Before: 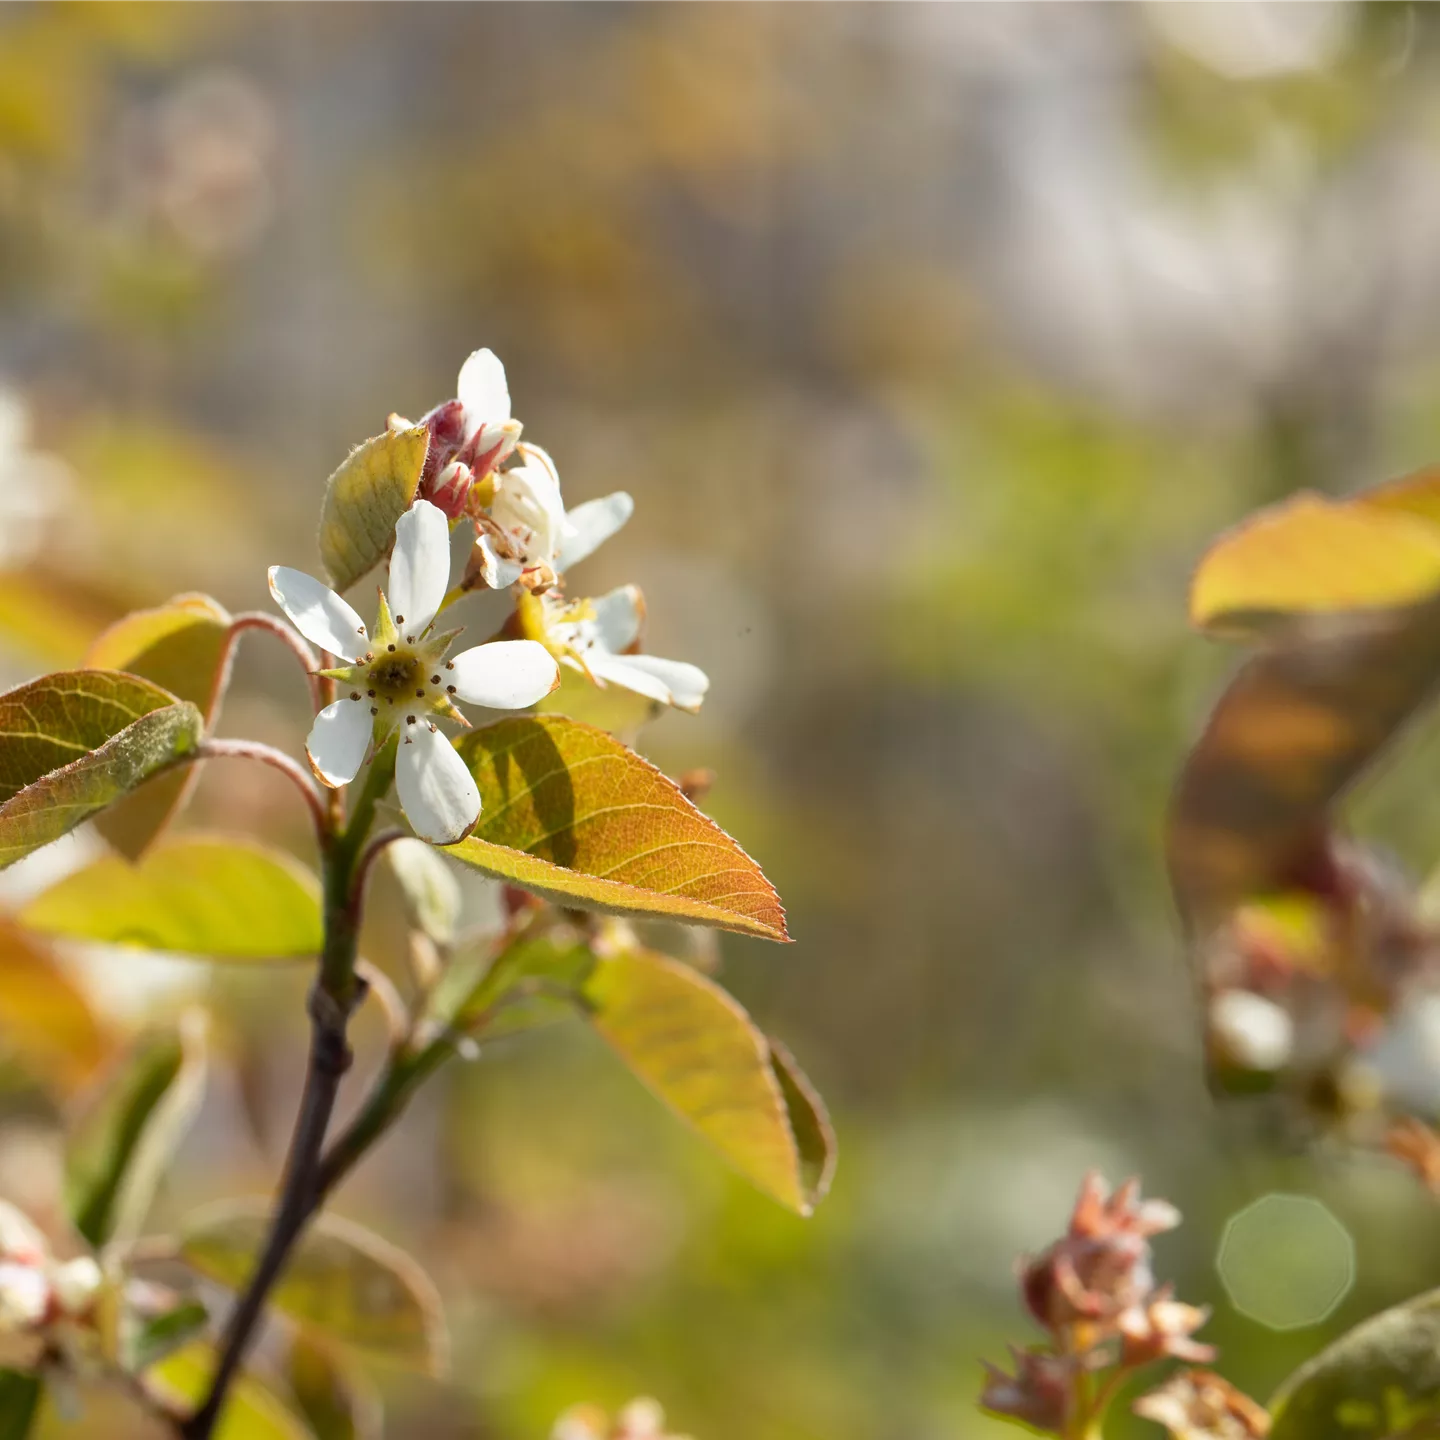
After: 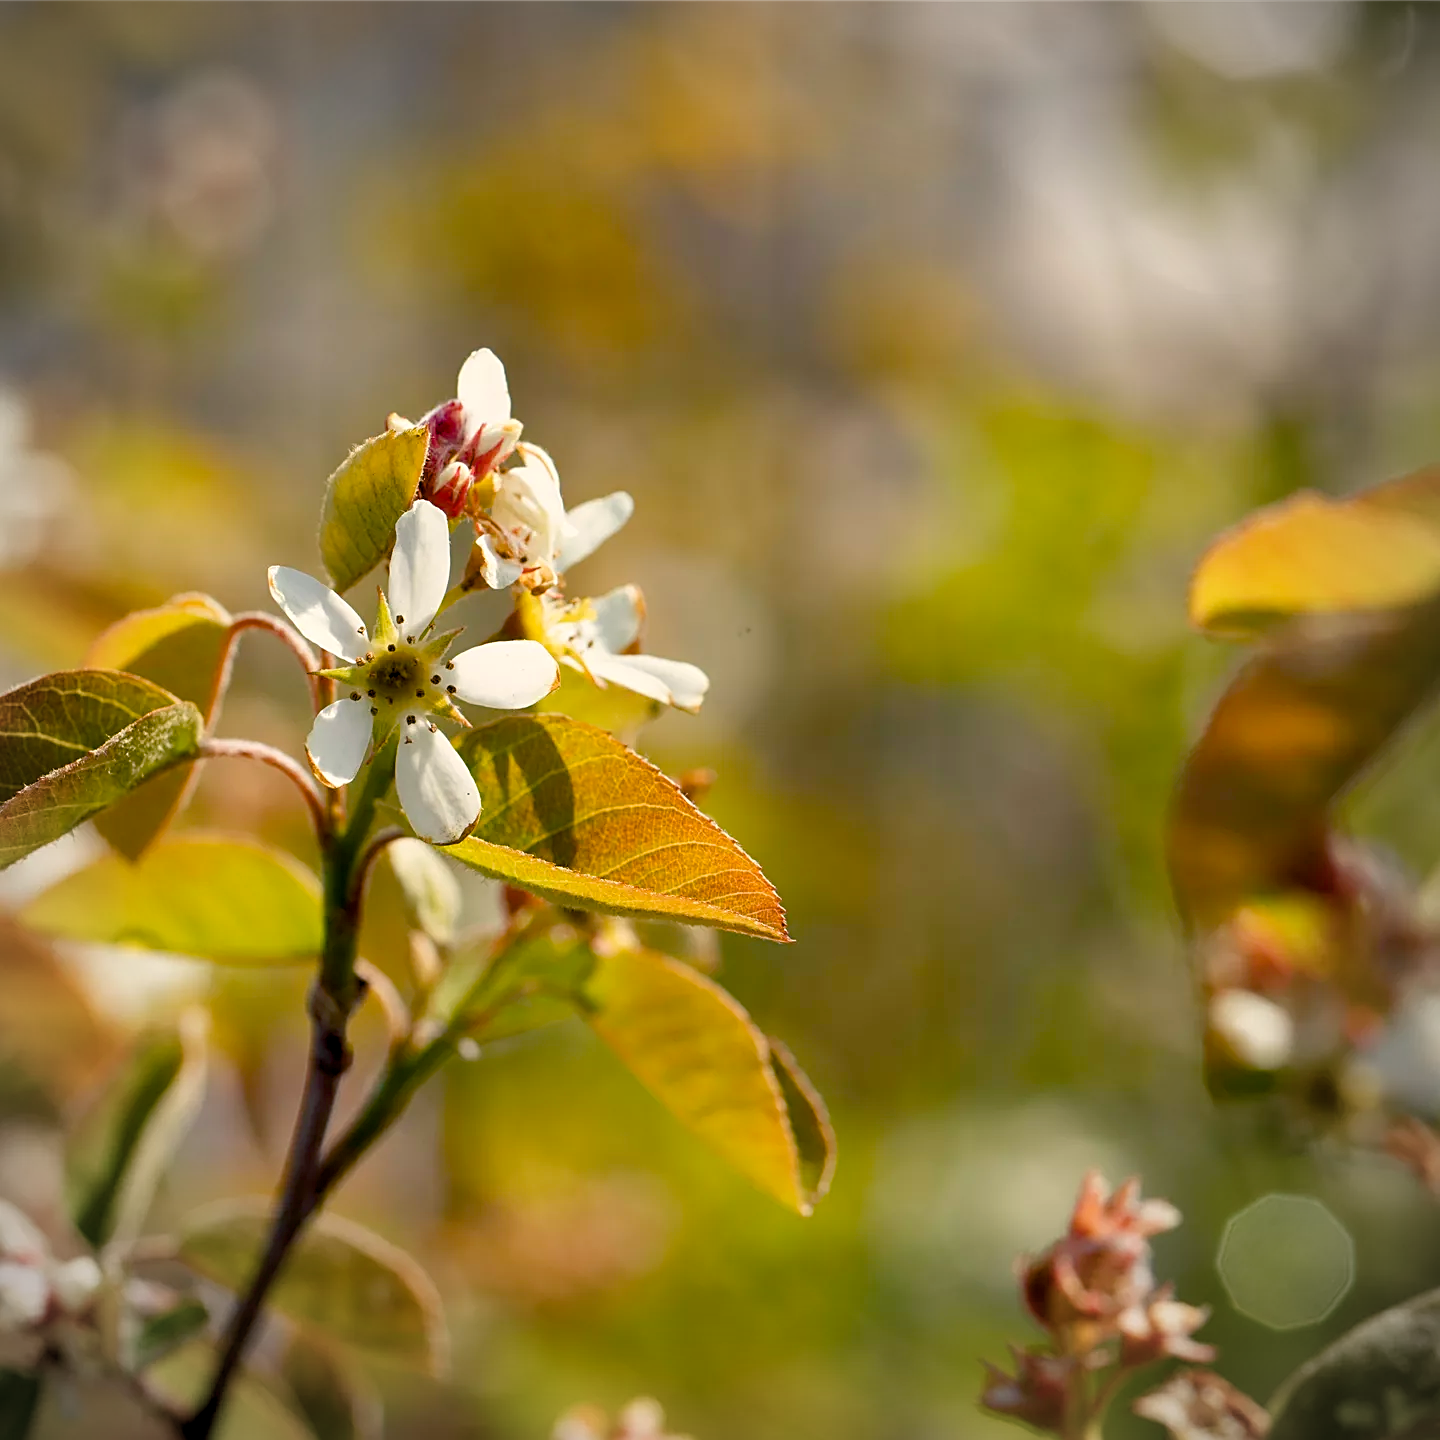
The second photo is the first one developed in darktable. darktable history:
color correction: saturation 0.99
color balance rgb: shadows lift › chroma 3%, shadows lift › hue 240.84°, highlights gain › chroma 3%, highlights gain › hue 73.2°, global offset › luminance -0.5%, perceptual saturation grading › global saturation 20%, perceptual saturation grading › highlights -25%, perceptual saturation grading › shadows 50%, global vibrance 25.26%
sharpen: on, module defaults
vignetting: on, module defaults
exposure: black level correction 0.001, compensate highlight preservation false
